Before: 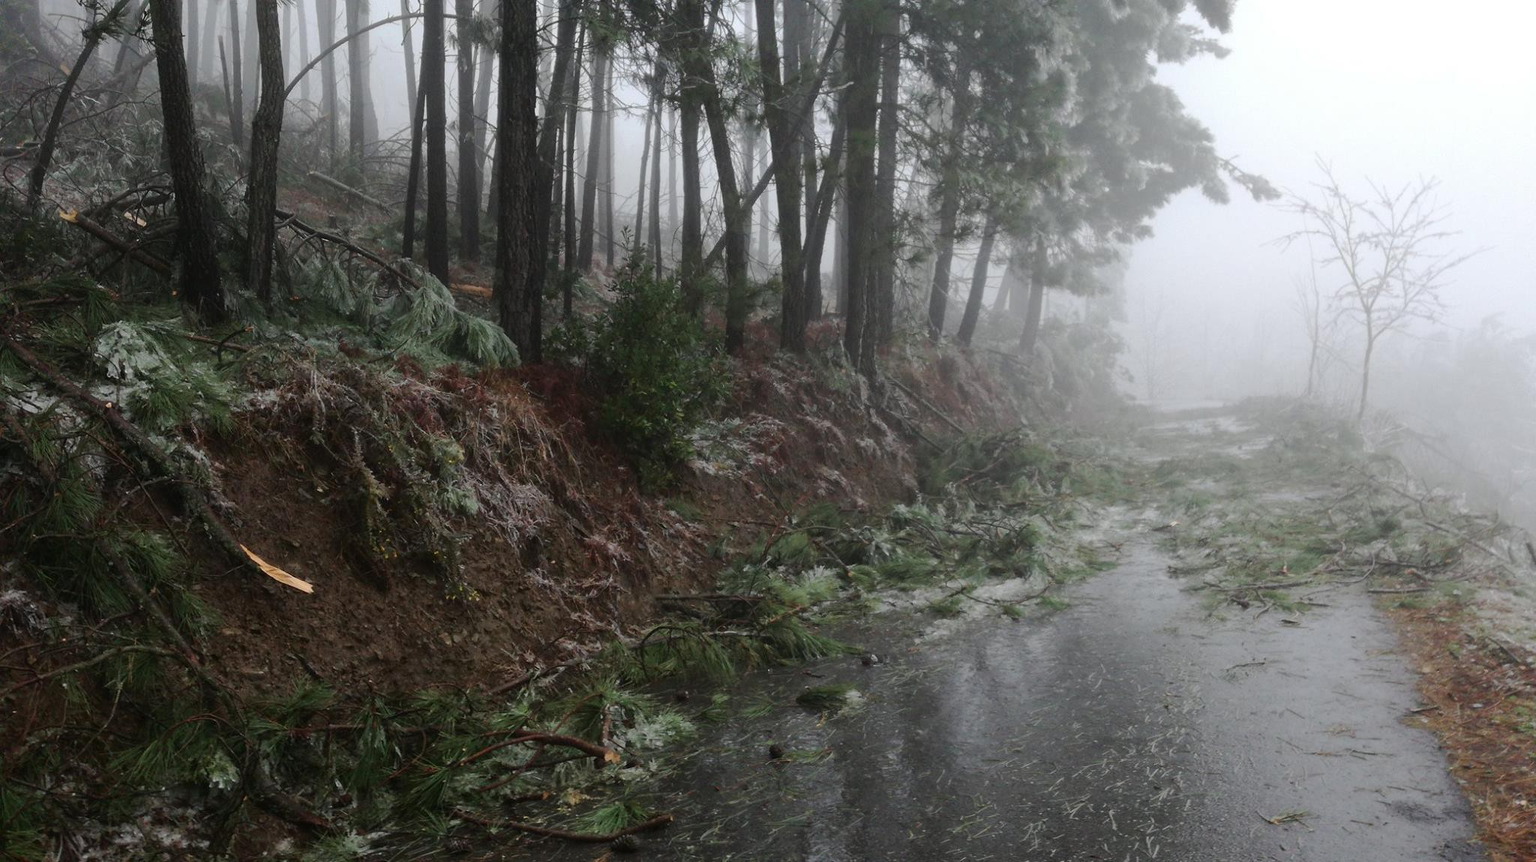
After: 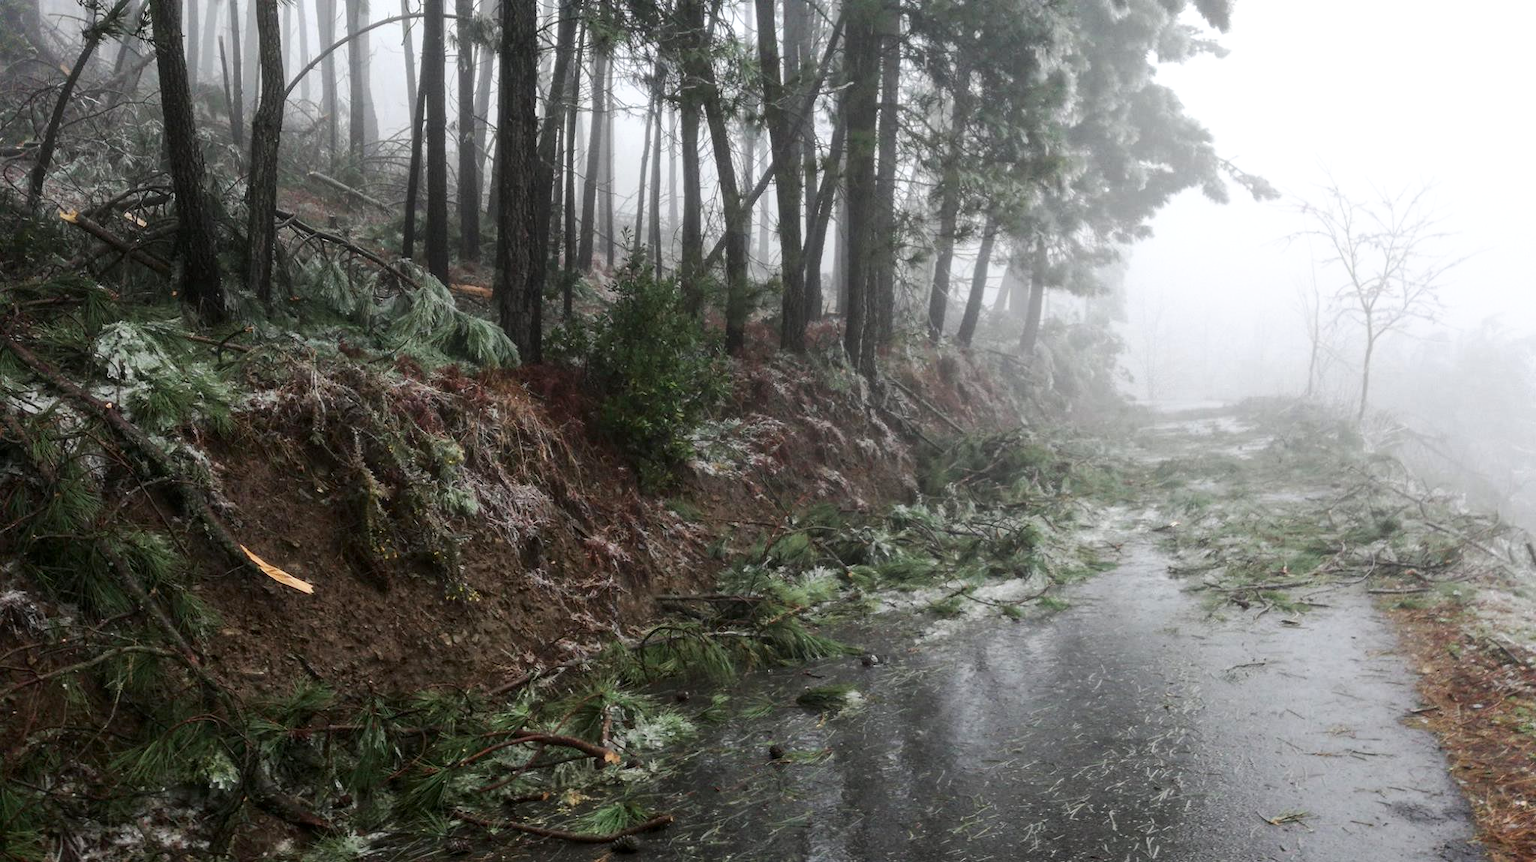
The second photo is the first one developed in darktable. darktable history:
base curve: curves: ch0 [(0, 0) (0.688, 0.865) (1, 1)], preserve colors none
local contrast: on, module defaults
